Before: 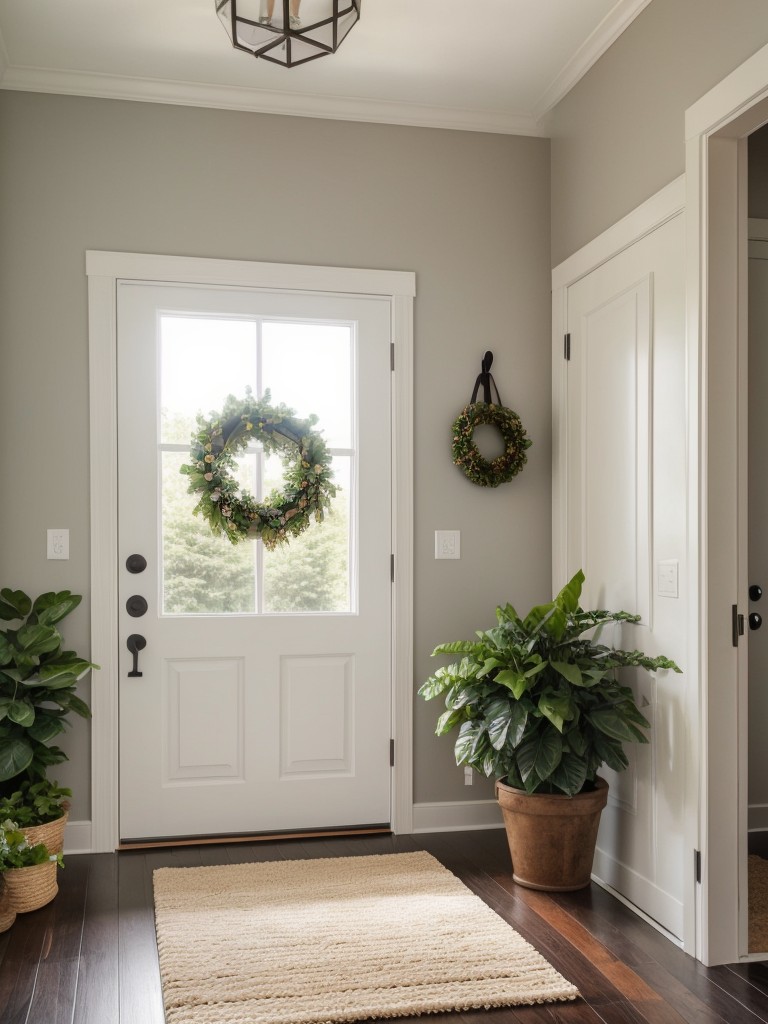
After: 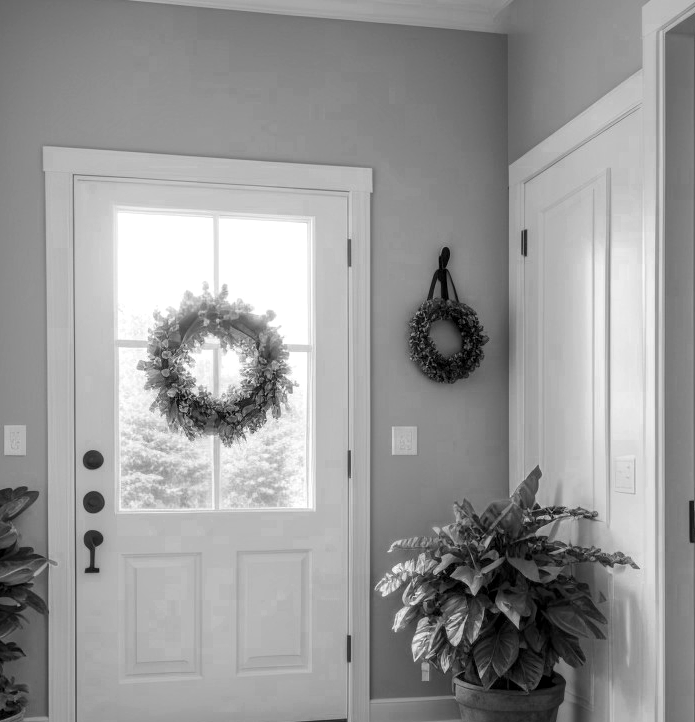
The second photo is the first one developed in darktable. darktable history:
crop: left 5.626%, top 10.243%, right 3.769%, bottom 19.161%
color zones: curves: ch0 [(0.002, 0.589) (0.107, 0.484) (0.146, 0.249) (0.217, 0.352) (0.309, 0.525) (0.39, 0.404) (0.455, 0.169) (0.597, 0.055) (0.724, 0.212) (0.775, 0.691) (0.869, 0.571) (1, 0.587)]; ch1 [(0, 0) (0.143, 0) (0.286, 0) (0.429, 0) (0.571, 0) (0.714, 0) (0.857, 0)]
local contrast: on, module defaults
